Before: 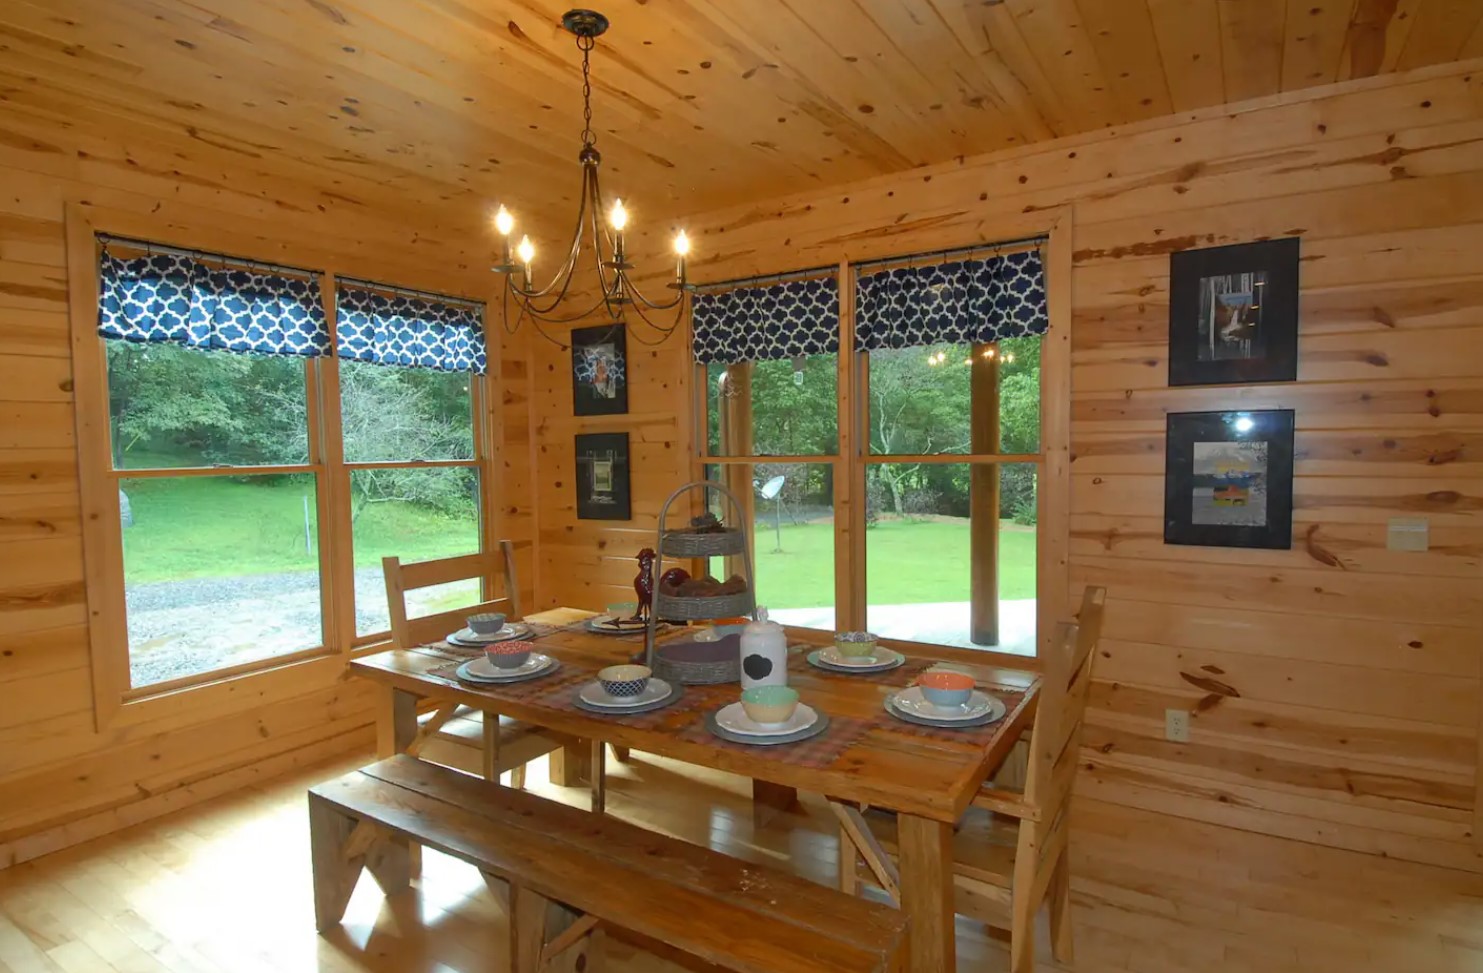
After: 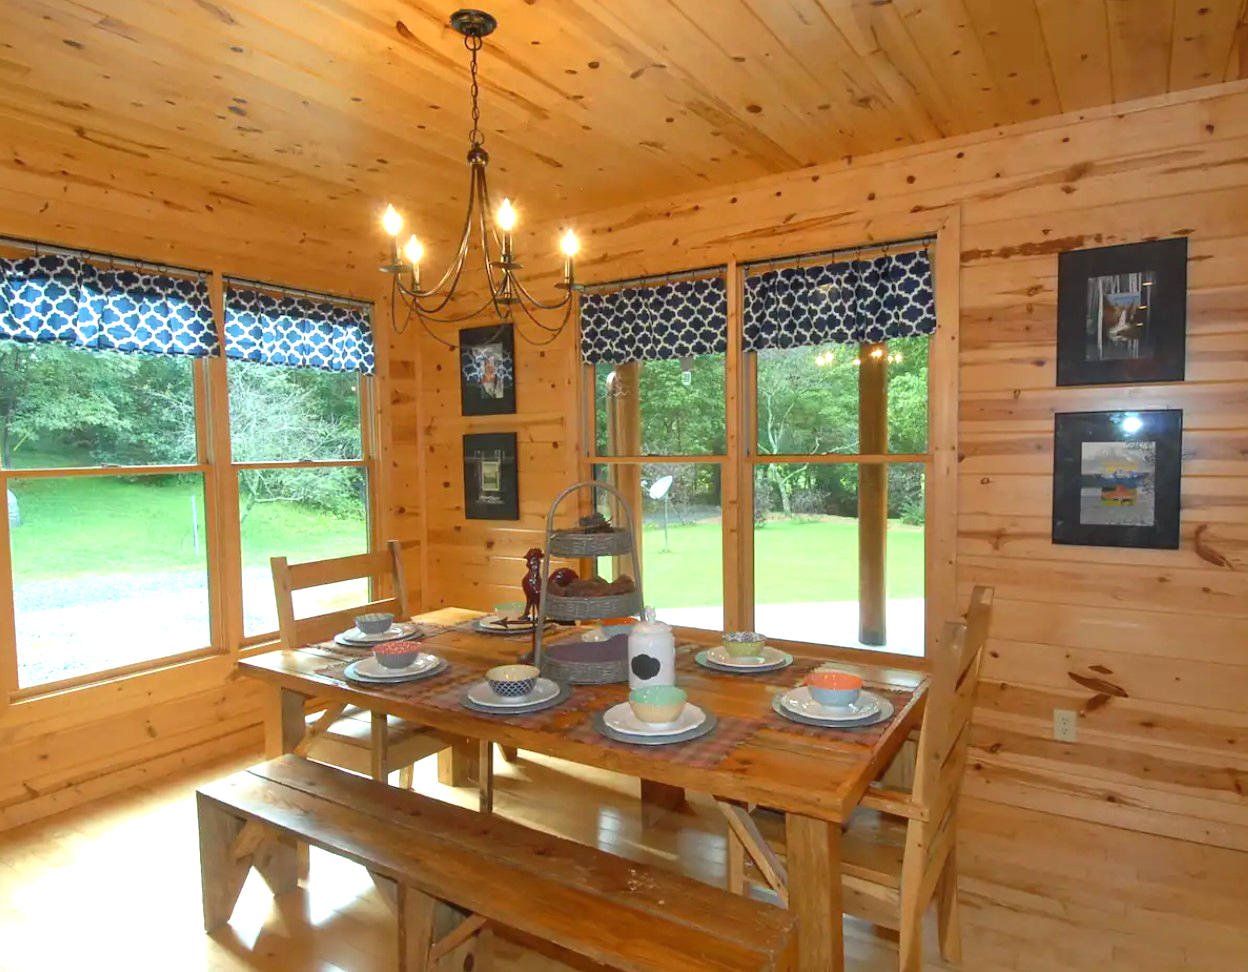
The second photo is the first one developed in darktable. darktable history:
crop: left 7.598%, right 7.873%
exposure: black level correction 0, exposure 0.7 EV, compensate exposure bias true, compensate highlight preservation false
